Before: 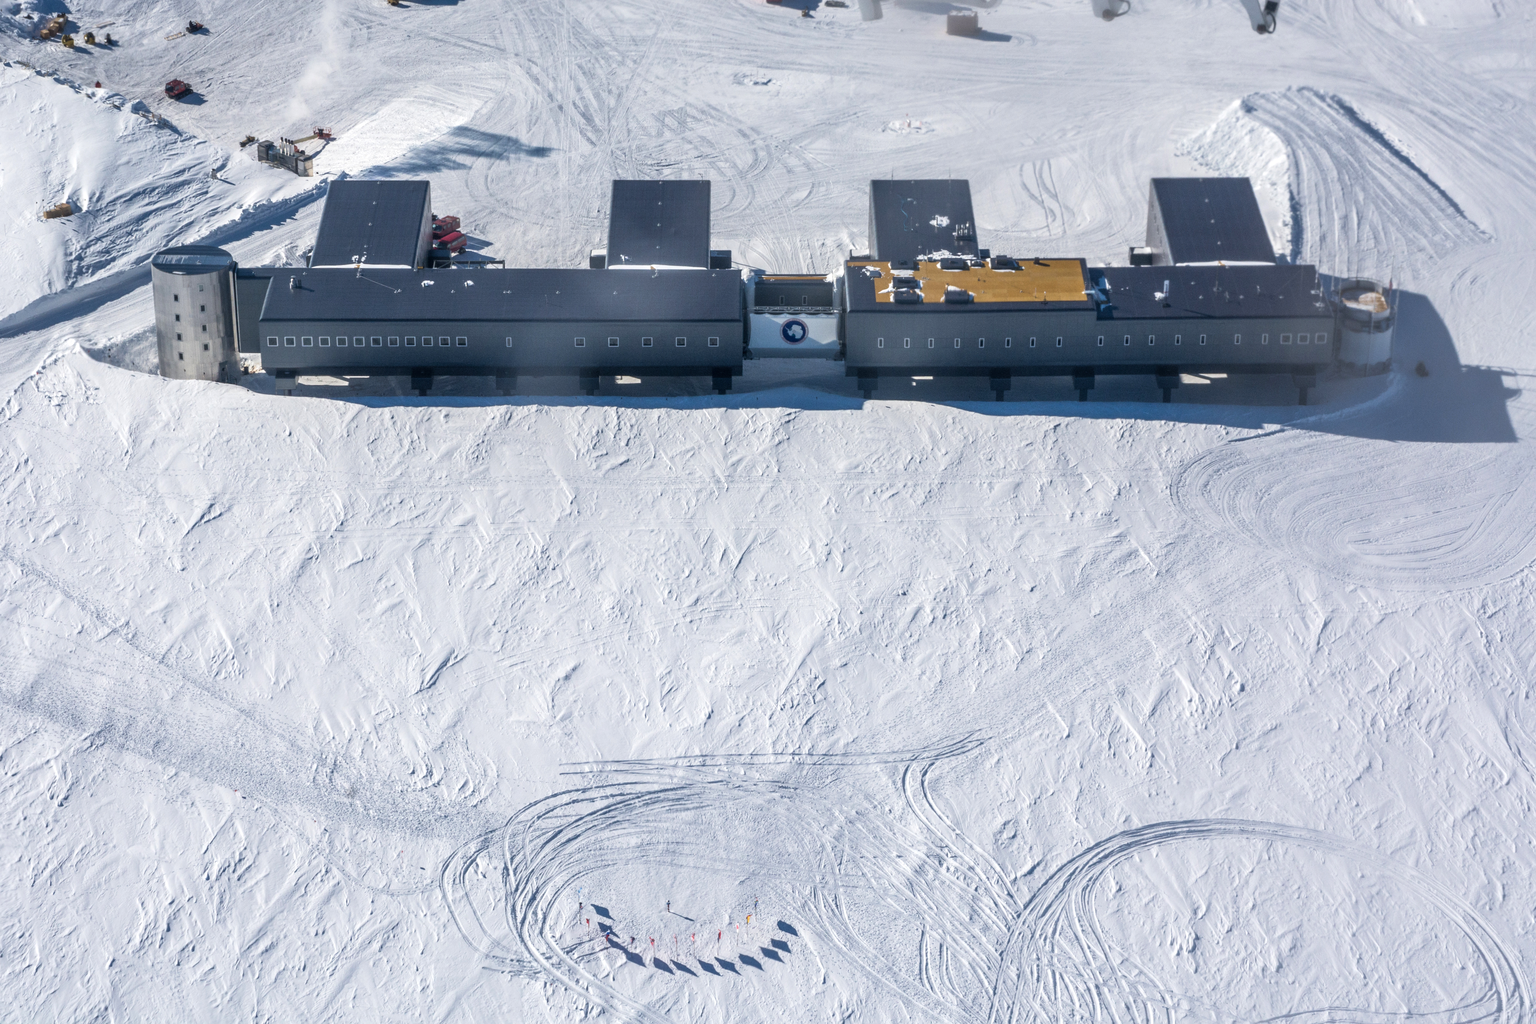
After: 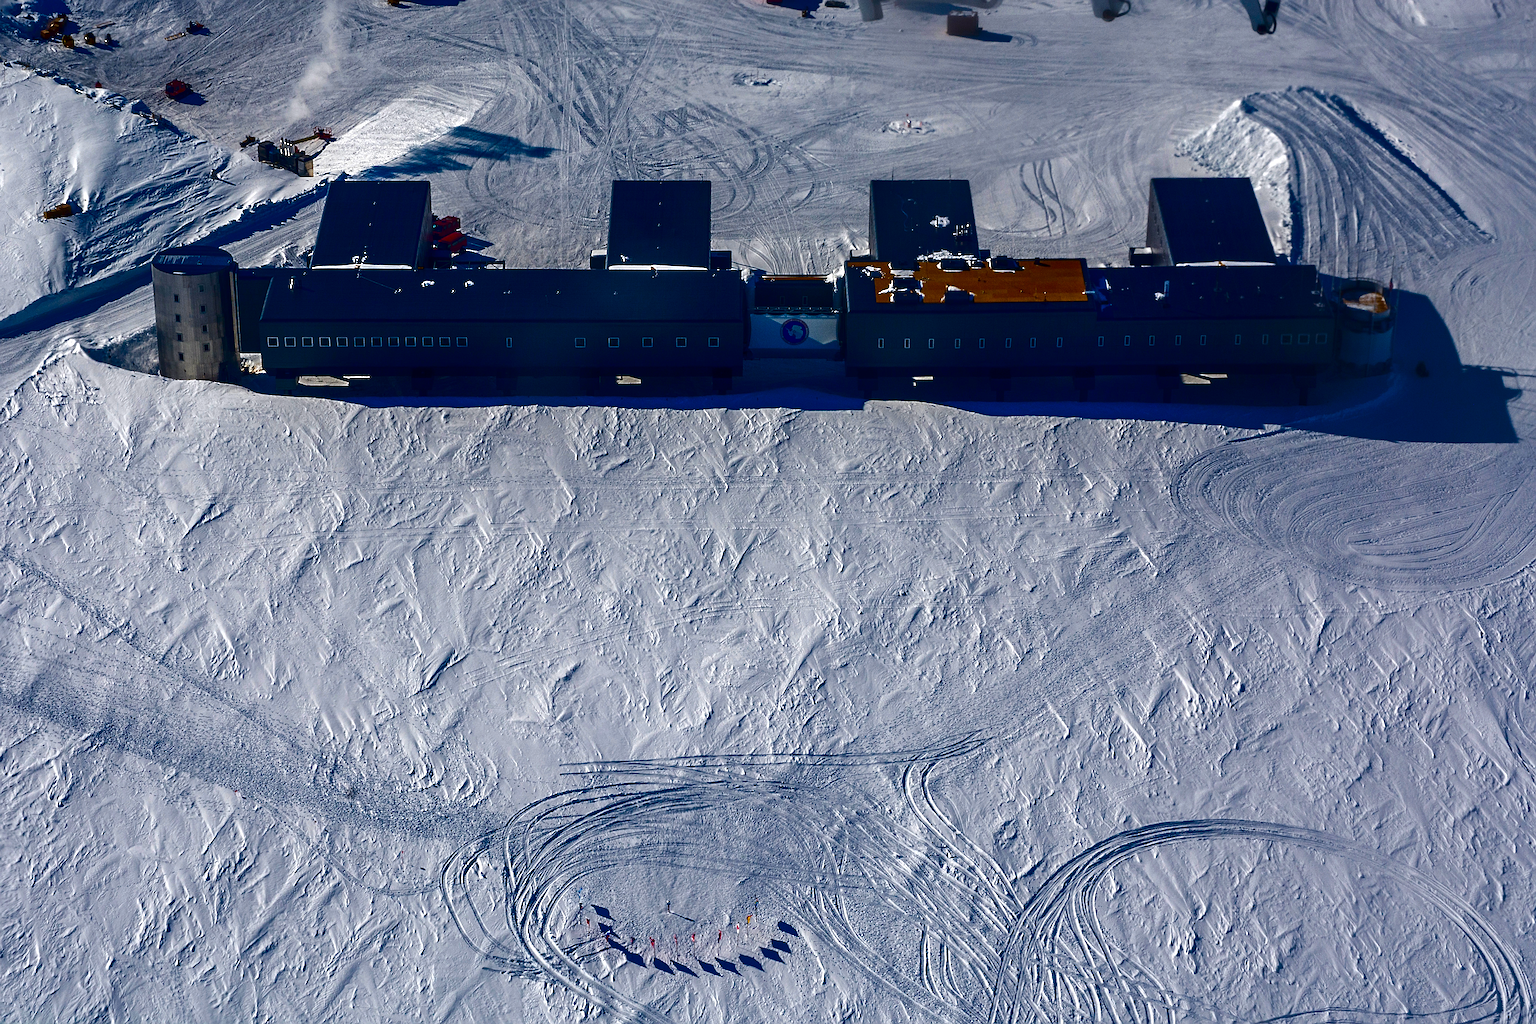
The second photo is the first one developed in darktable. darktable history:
sharpen: amount 0.736
contrast brightness saturation: brightness -0.999, saturation 0.983
